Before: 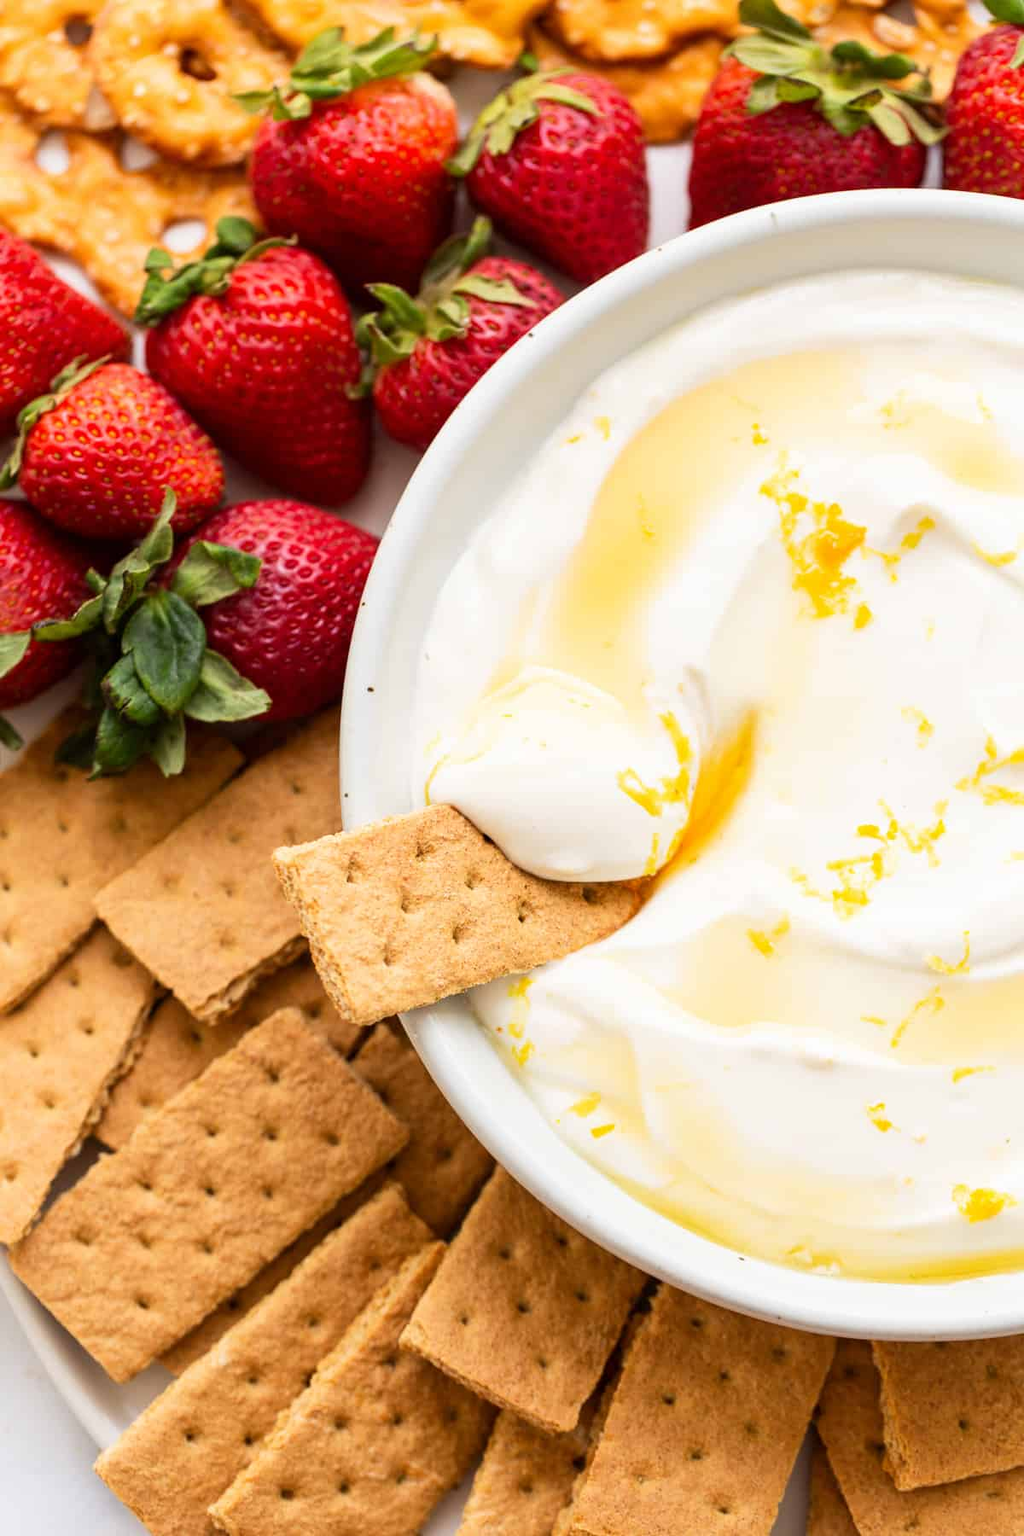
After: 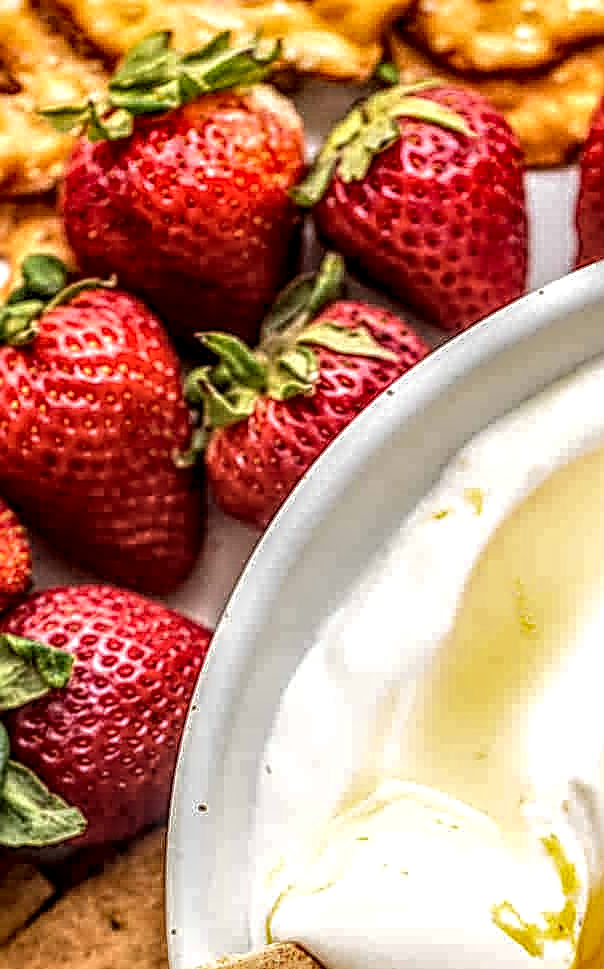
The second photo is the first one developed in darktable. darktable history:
crop: left 19.411%, right 30.233%, bottom 46.142%
local contrast: highlights 4%, shadows 6%, detail 300%, midtone range 0.304
sharpen: radius 2.977, amount 0.754
